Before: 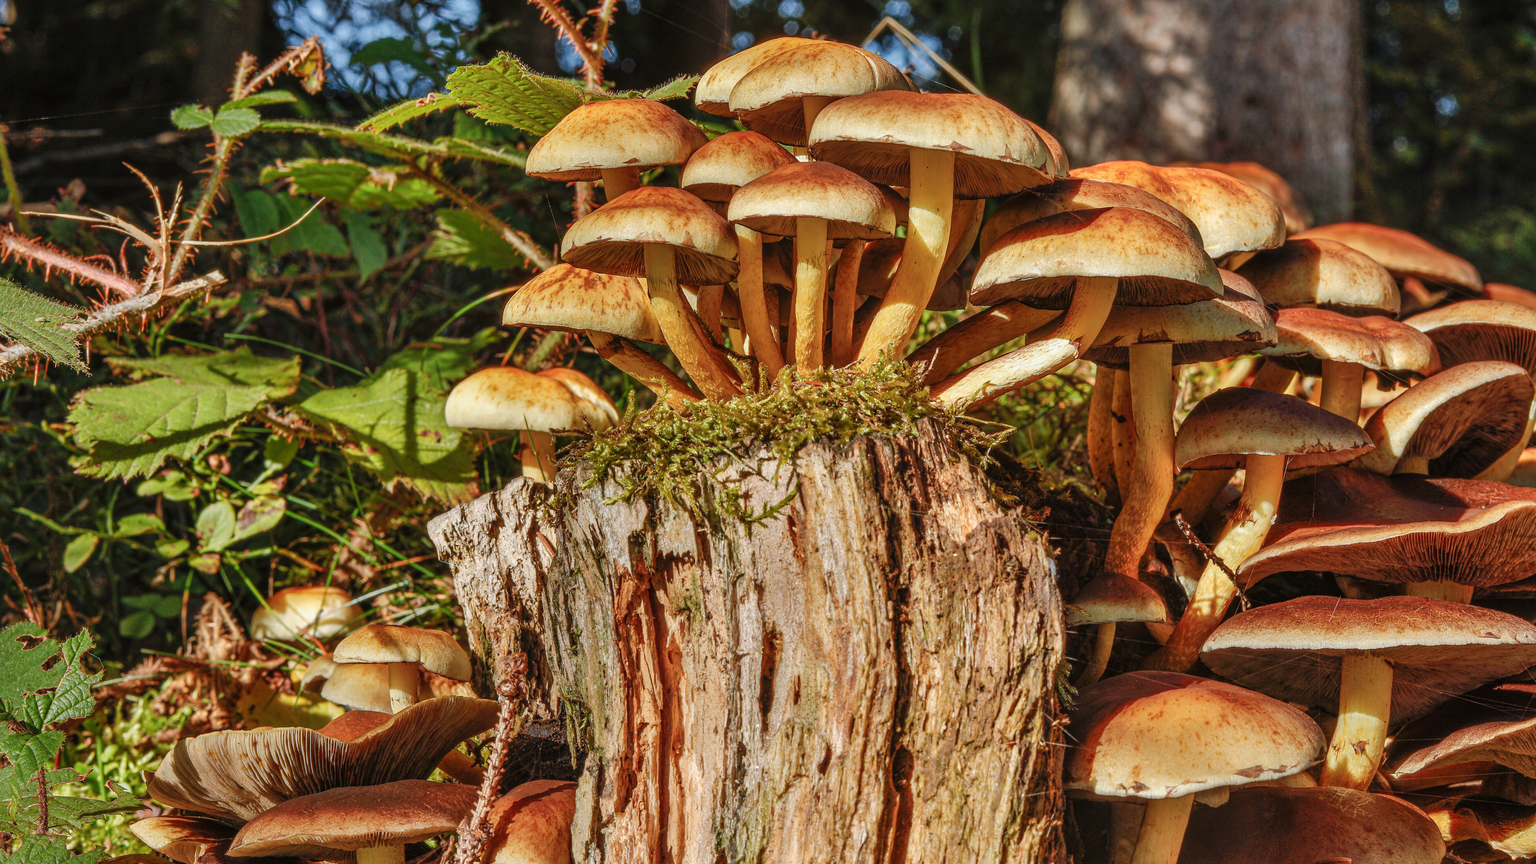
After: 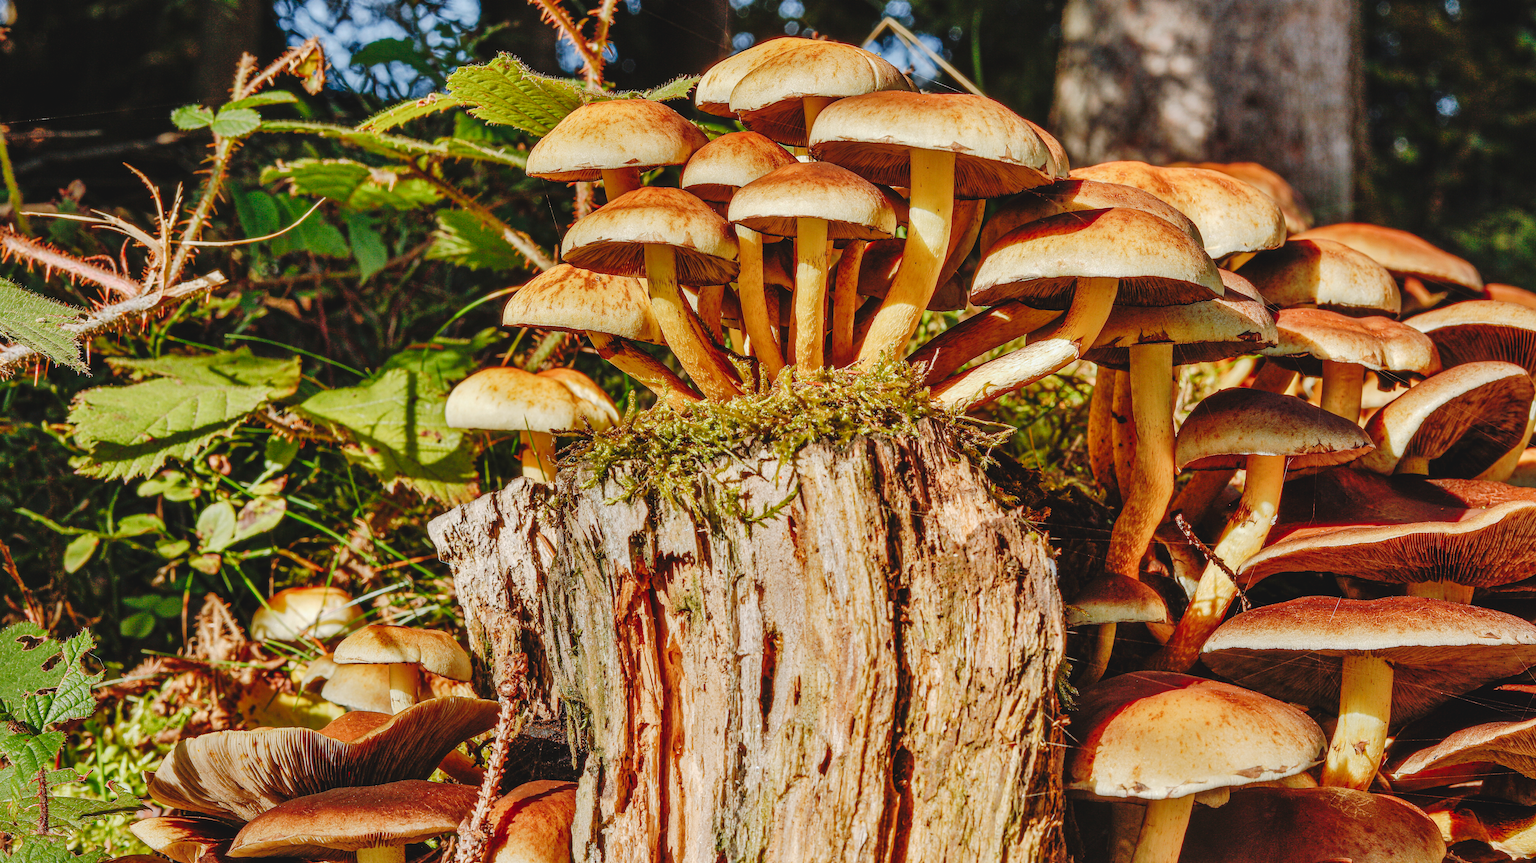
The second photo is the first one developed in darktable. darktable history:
tone curve: curves: ch0 [(0, 0) (0.003, 0.064) (0.011, 0.065) (0.025, 0.061) (0.044, 0.068) (0.069, 0.083) (0.1, 0.102) (0.136, 0.126) (0.177, 0.172) (0.224, 0.225) (0.277, 0.306) (0.335, 0.397) (0.399, 0.483) (0.468, 0.56) (0.543, 0.634) (0.623, 0.708) (0.709, 0.77) (0.801, 0.832) (0.898, 0.899) (1, 1)], preserve colors none
